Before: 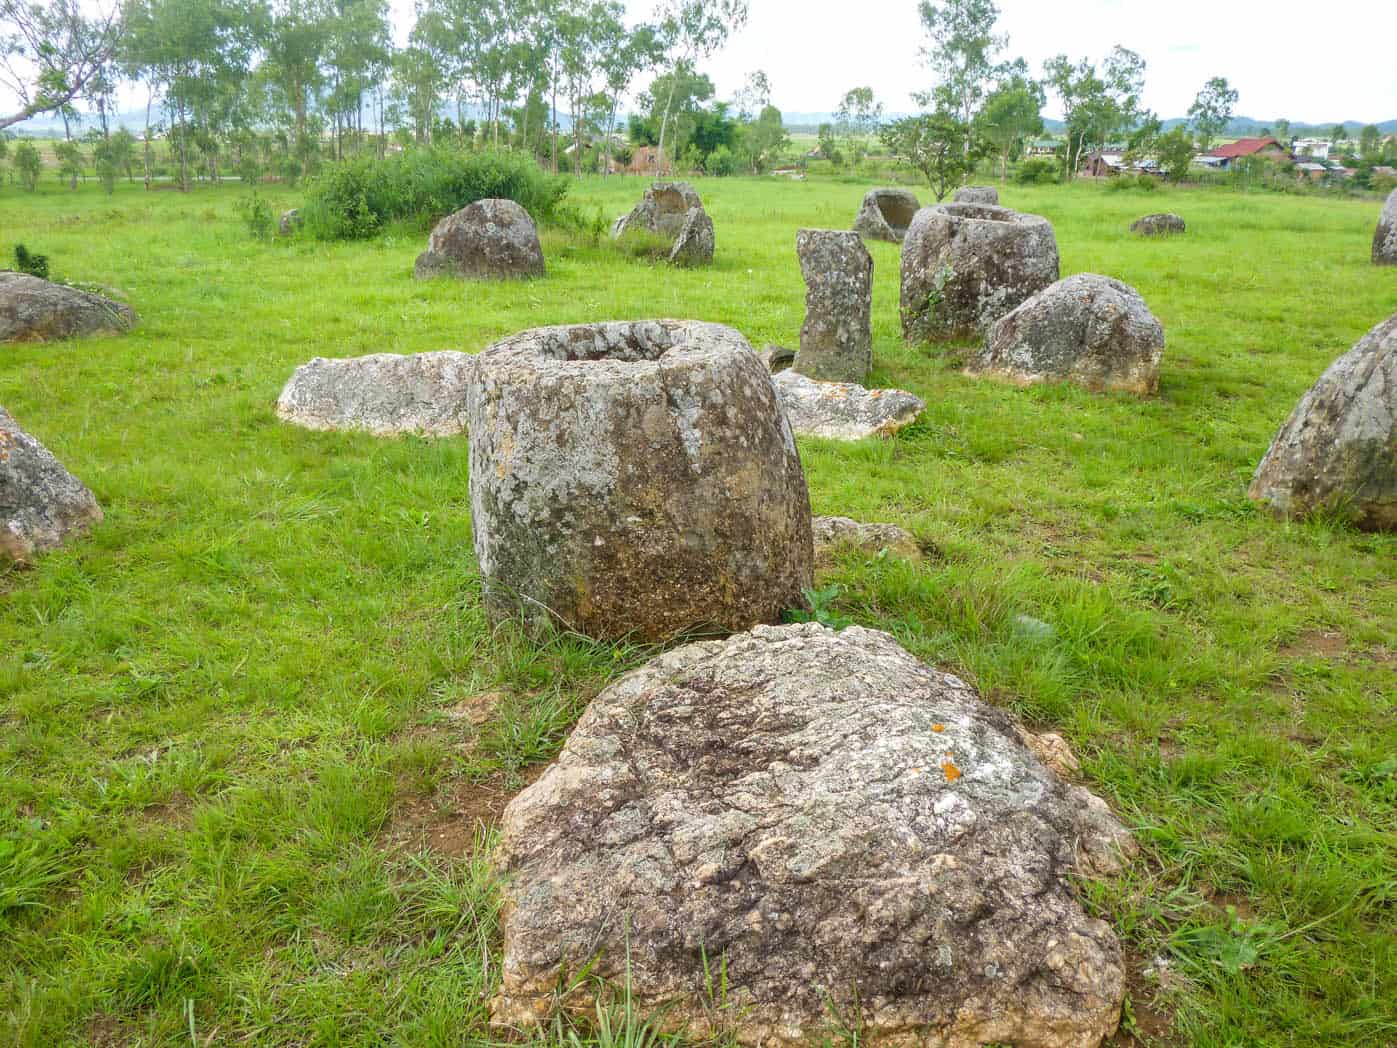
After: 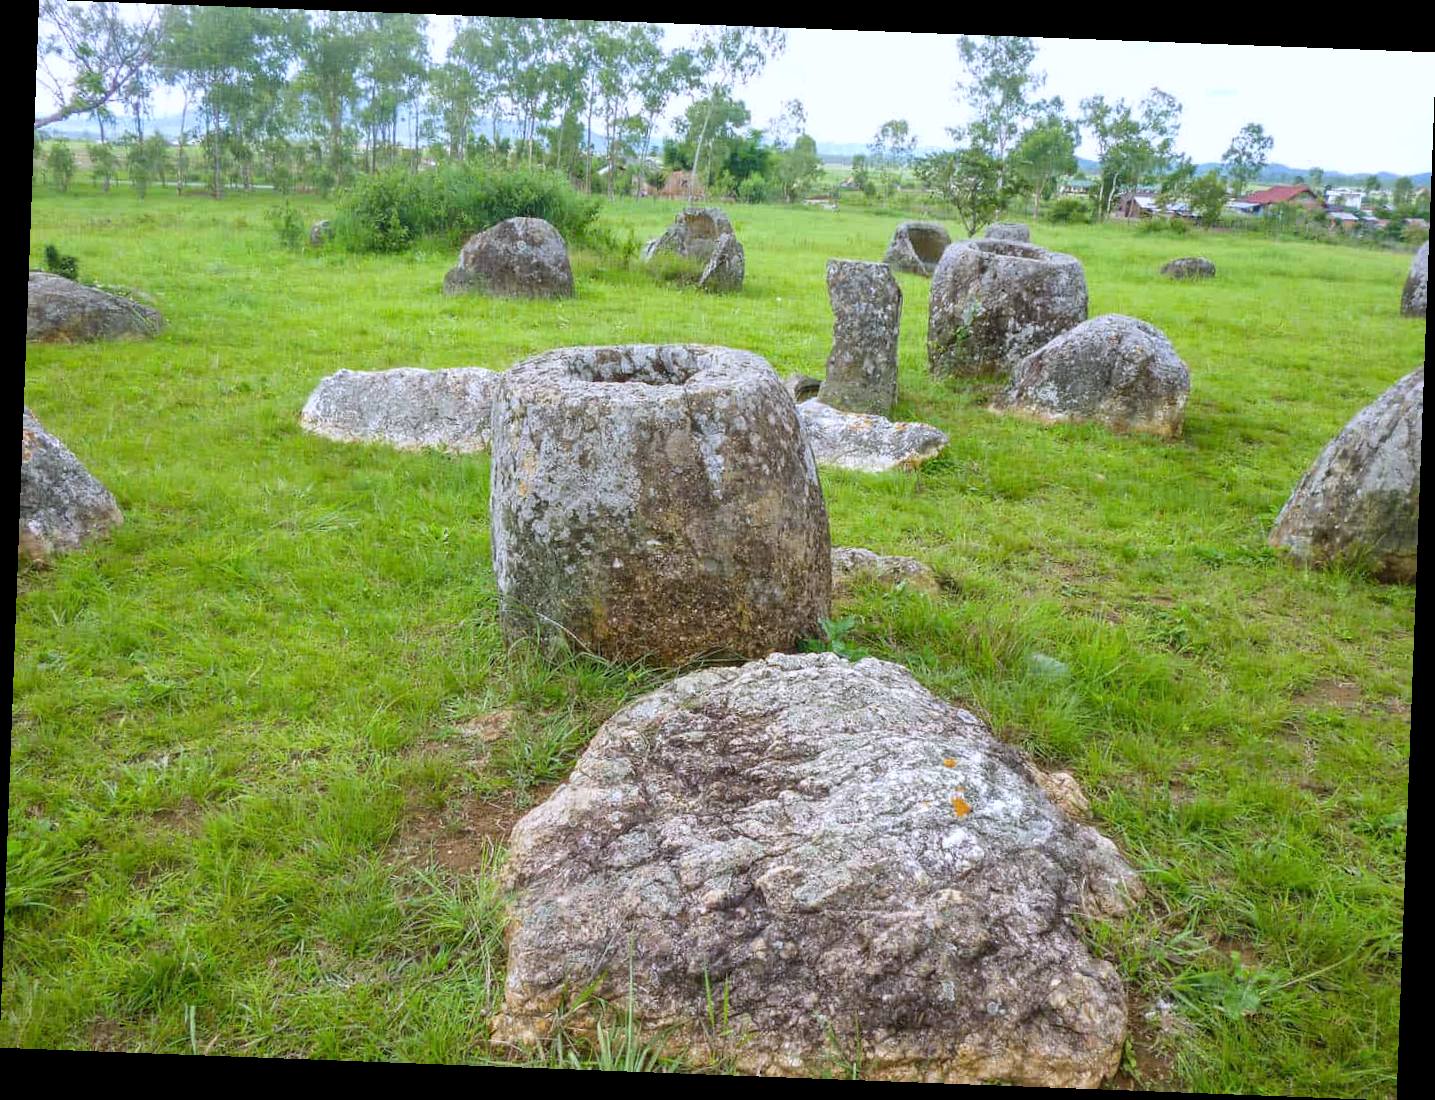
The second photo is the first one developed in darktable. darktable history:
rotate and perspective: rotation 2.17°, automatic cropping off
white balance: red 0.967, blue 1.119, emerald 0.756
